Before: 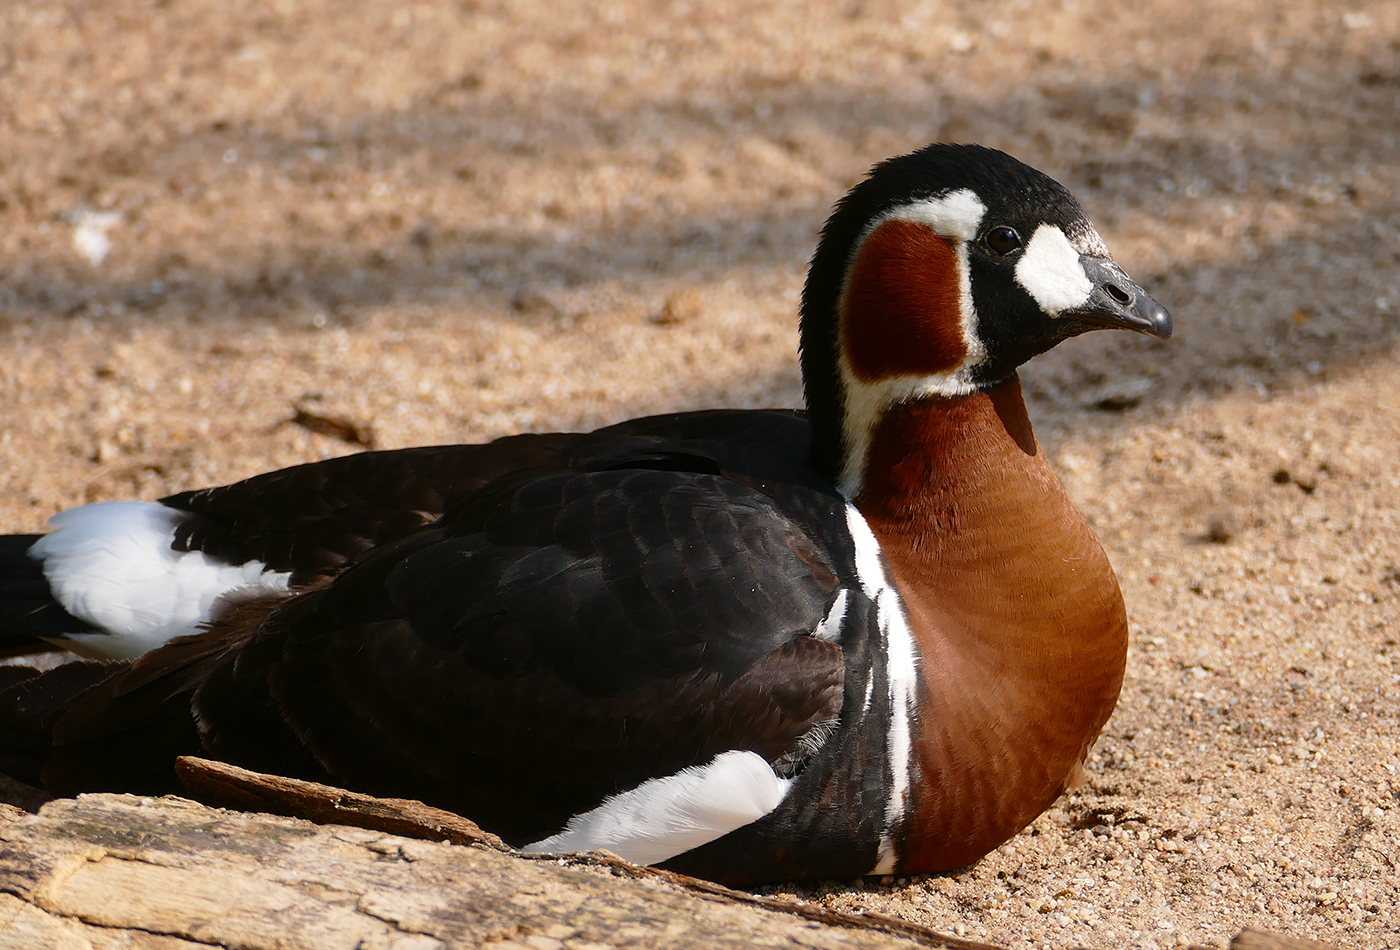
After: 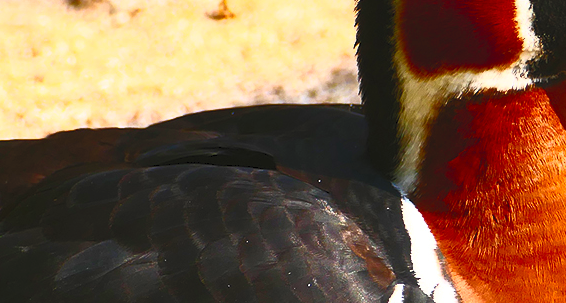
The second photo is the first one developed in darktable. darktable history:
contrast brightness saturation: contrast 1, brightness 1, saturation 1
crop: left 31.751%, top 32.172%, right 27.8%, bottom 35.83%
tone equalizer: on, module defaults
